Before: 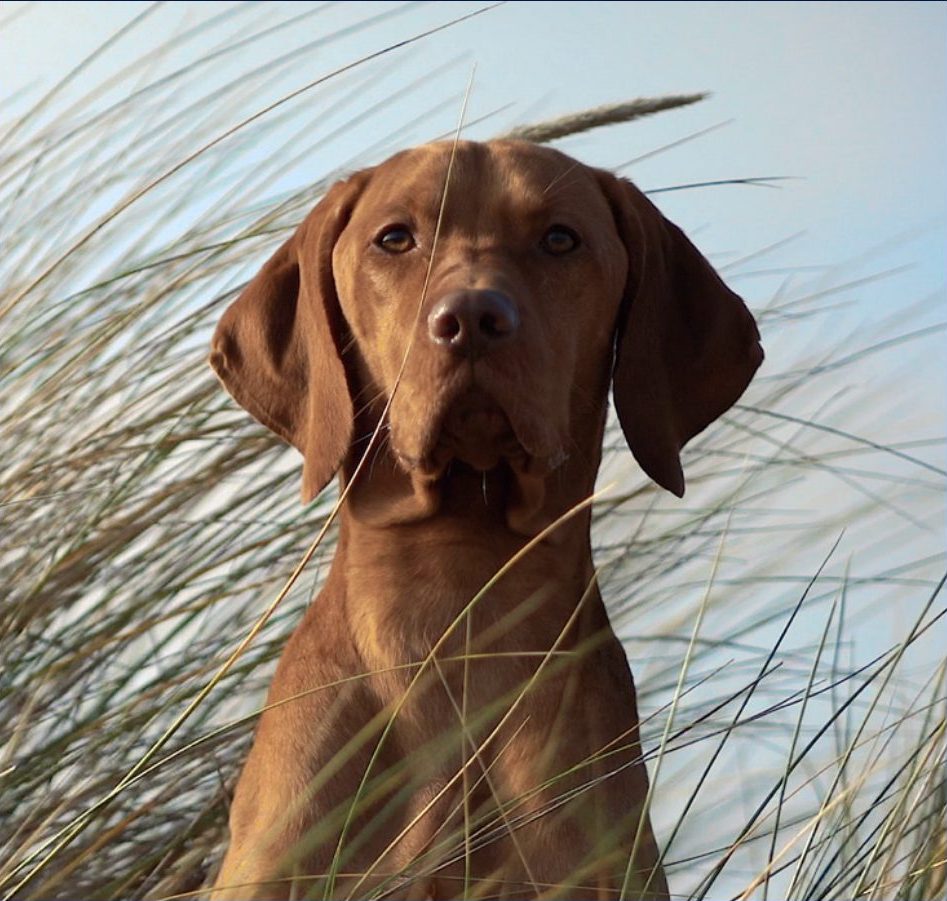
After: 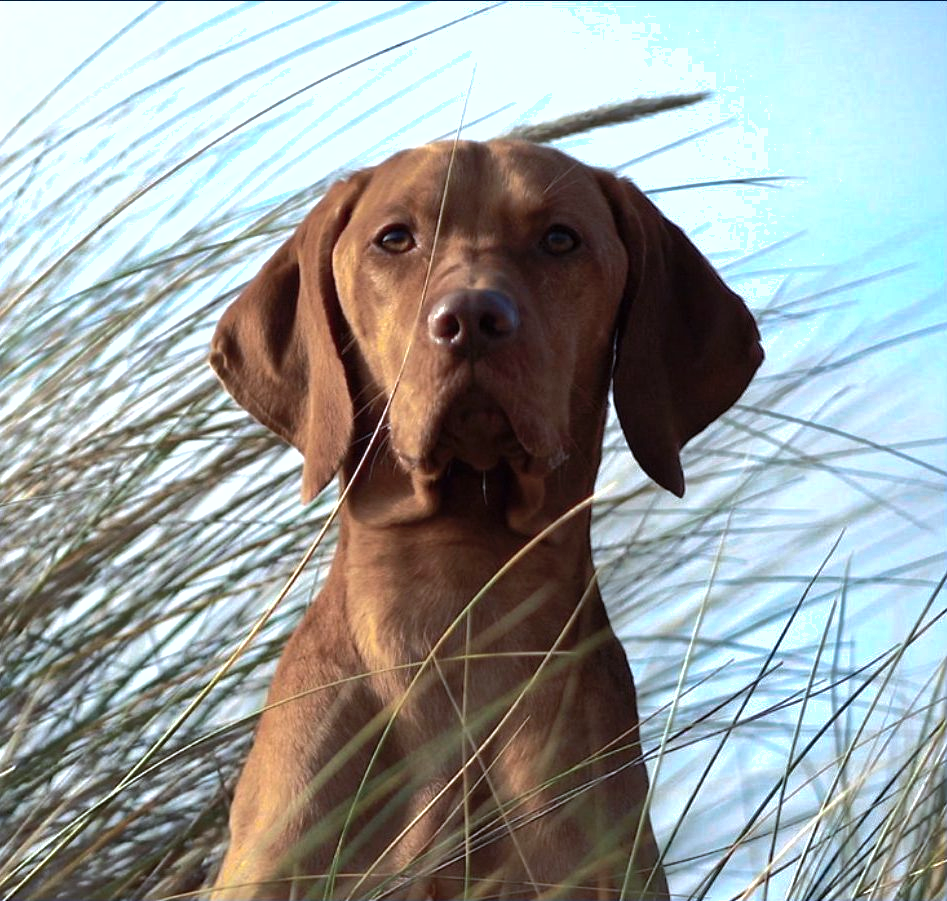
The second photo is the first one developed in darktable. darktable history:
shadows and highlights: on, module defaults
tone equalizer: -8 EV -0.75 EV, -7 EV -0.7 EV, -6 EV -0.6 EV, -5 EV -0.4 EV, -3 EV 0.4 EV, -2 EV 0.6 EV, -1 EV 0.7 EV, +0 EV 0.75 EV, edges refinement/feathering 500, mask exposure compensation -1.57 EV, preserve details no
color calibration: x 0.372, y 0.386, temperature 4283.97 K
